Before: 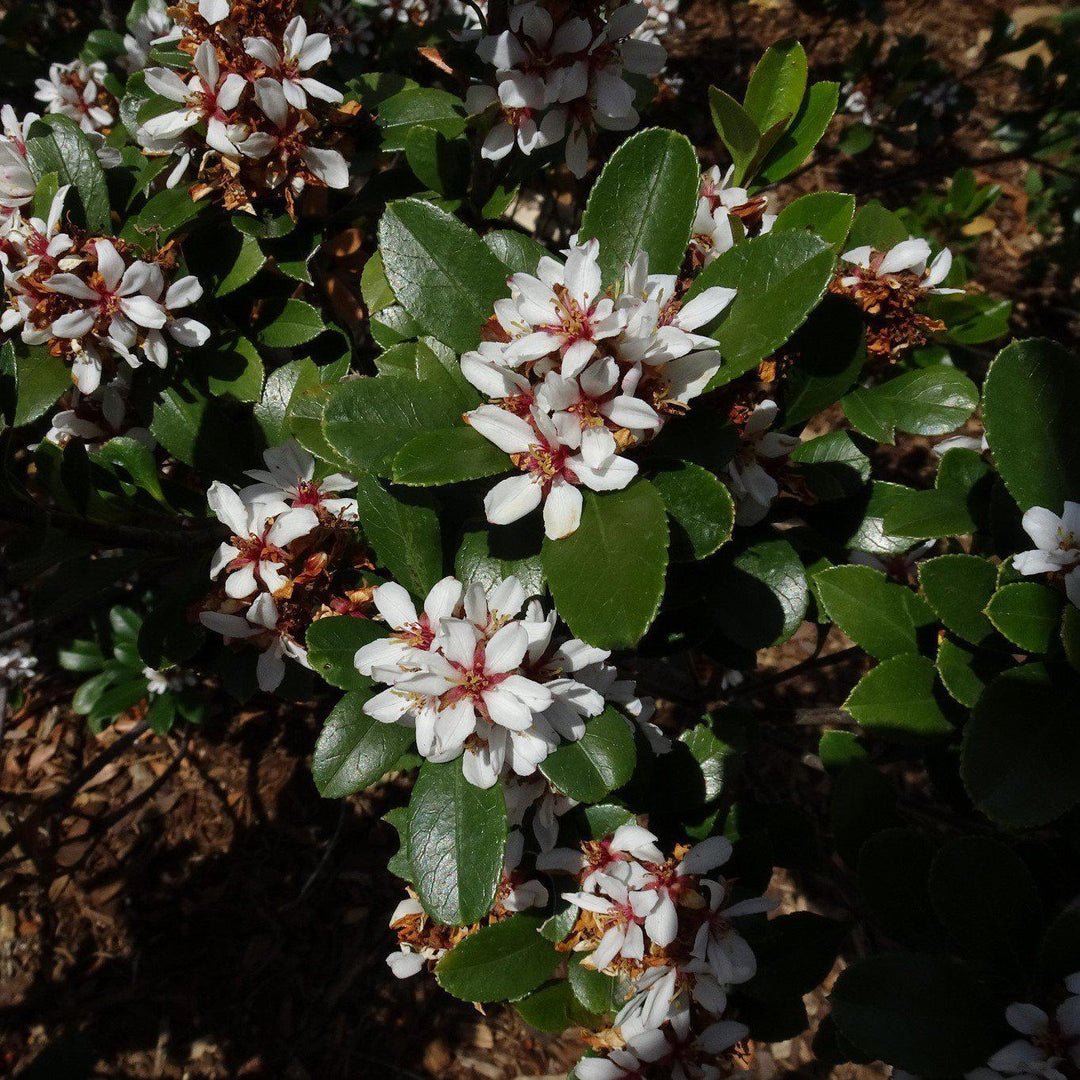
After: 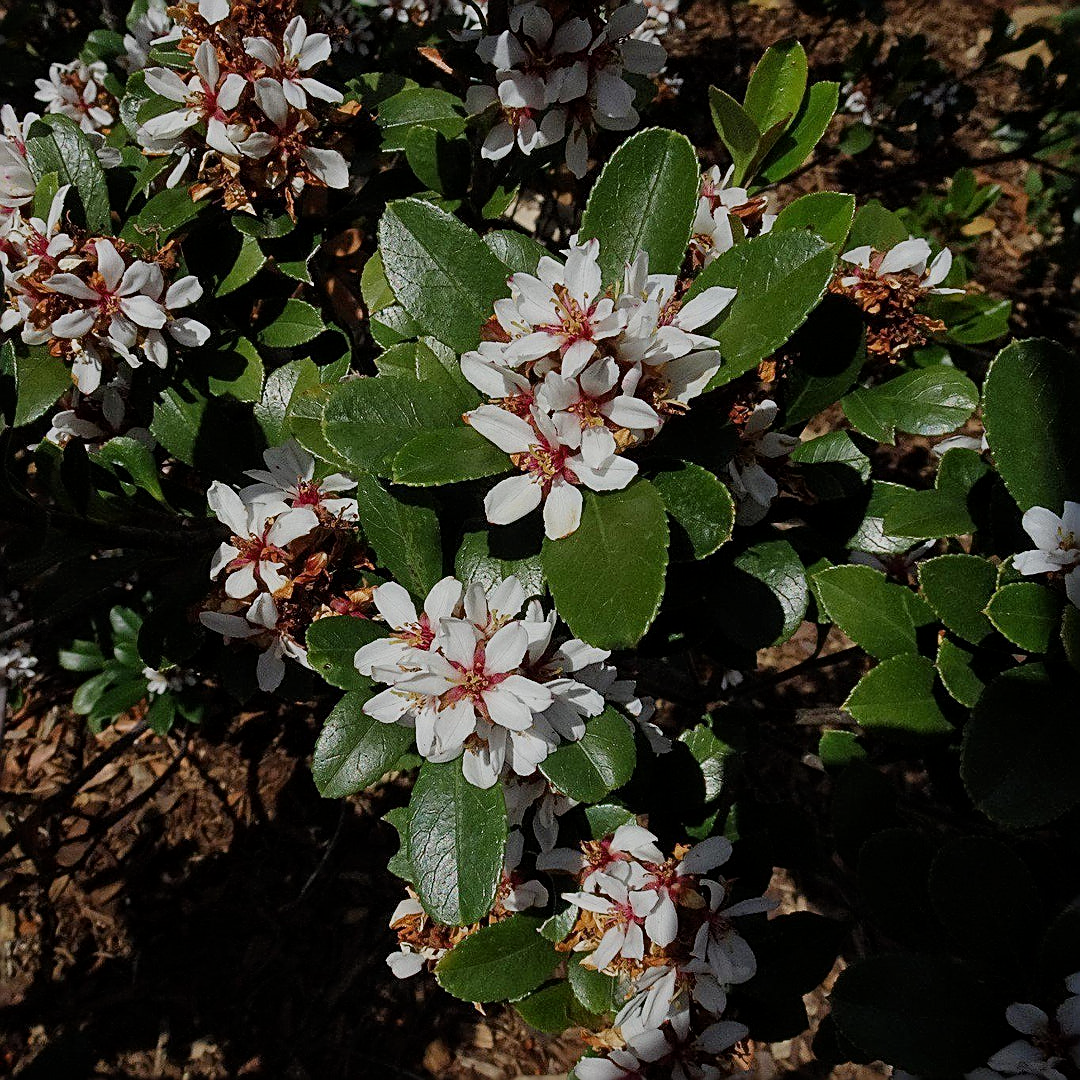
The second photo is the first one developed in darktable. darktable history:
filmic rgb: black relative exposure -12.97 EV, white relative exposure 4.03 EV, target white luminance 85.085%, hardness 6.3, latitude 42.82%, contrast 0.854, shadows ↔ highlights balance 8.88%, add noise in highlights 0.001, color science v3 (2019), use custom middle-gray values true, contrast in highlights soft
local contrast: mode bilateral grid, contrast 11, coarseness 26, detail 115%, midtone range 0.2
sharpen: amount 1.015
